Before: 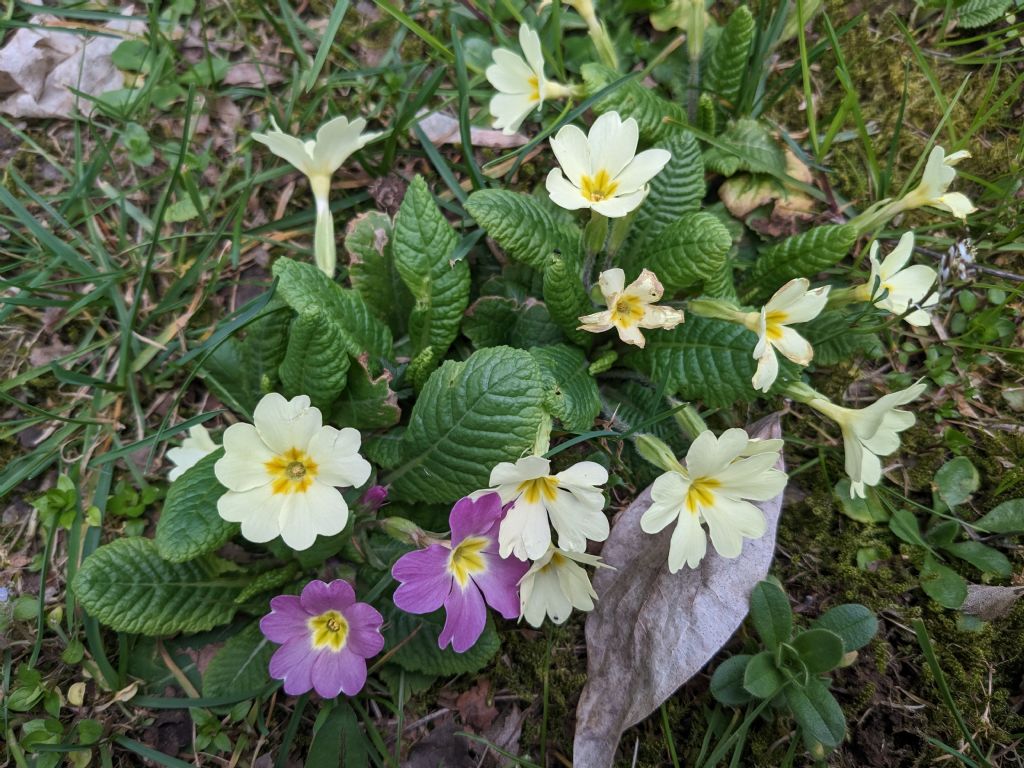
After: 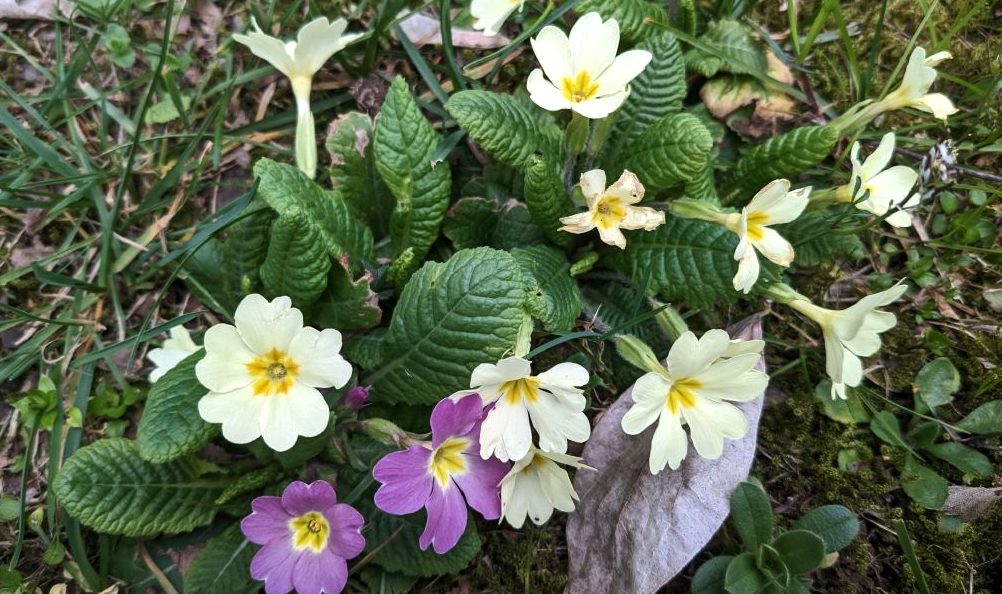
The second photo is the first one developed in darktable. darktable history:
tone equalizer: -8 EV -0.395 EV, -7 EV -0.422 EV, -6 EV -0.366 EV, -5 EV -0.227 EV, -3 EV 0.246 EV, -2 EV 0.308 EV, -1 EV 0.391 EV, +0 EV 0.419 EV, edges refinement/feathering 500, mask exposure compensation -1.57 EV, preserve details no
crop and rotate: left 1.879%, top 13.01%, right 0.188%, bottom 9.539%
